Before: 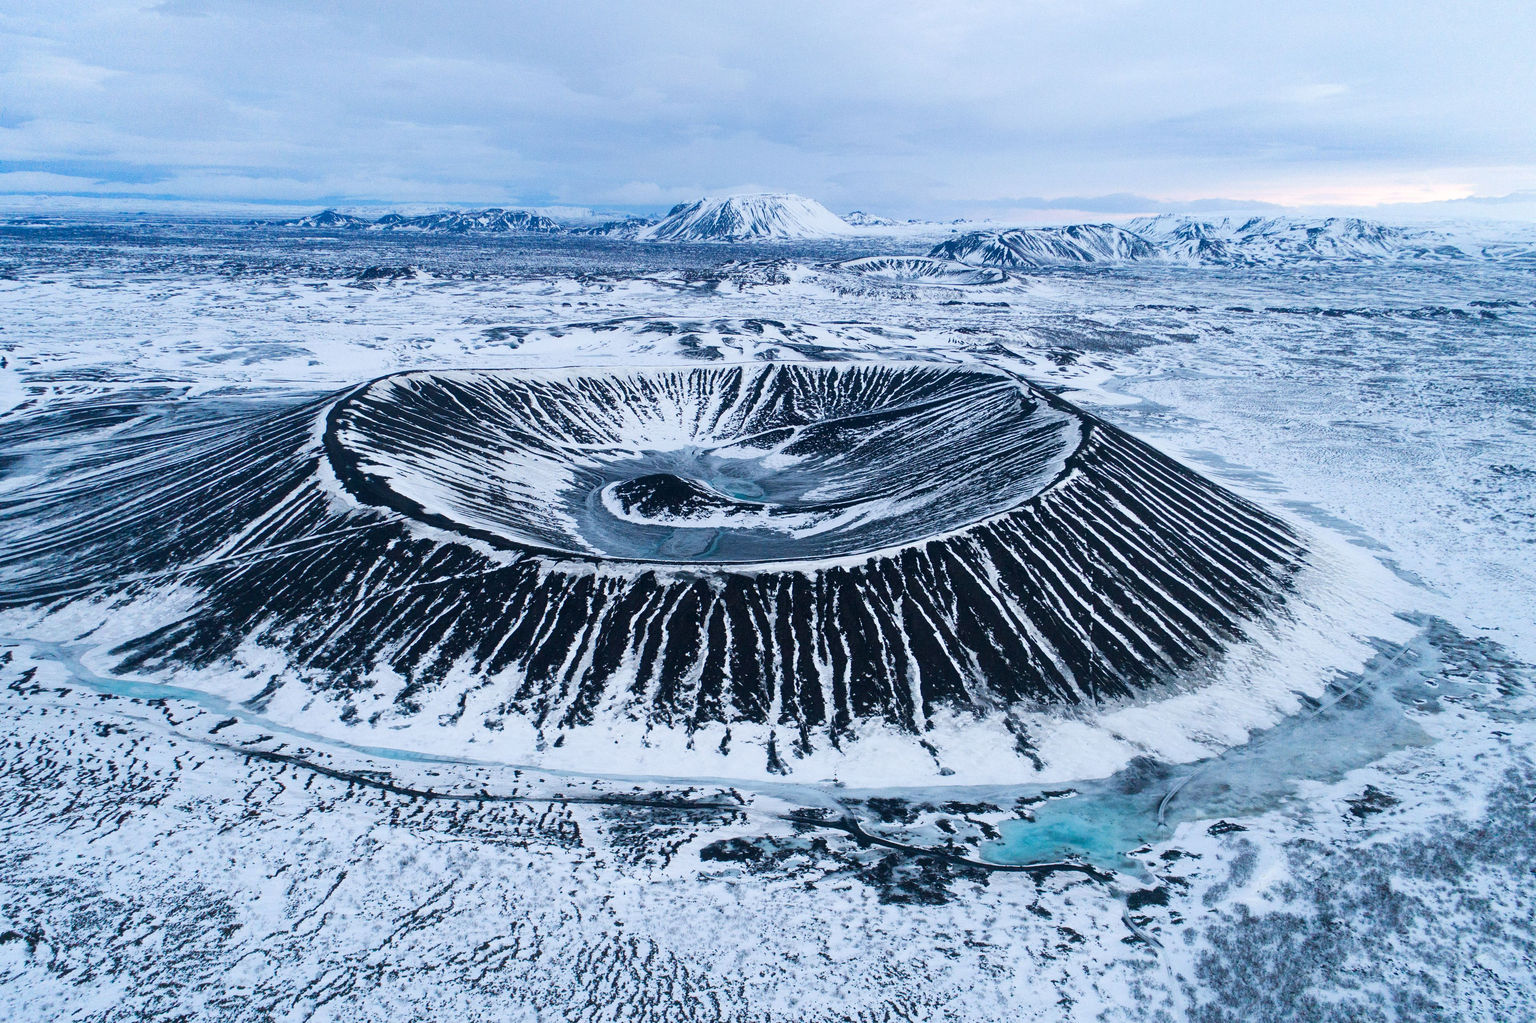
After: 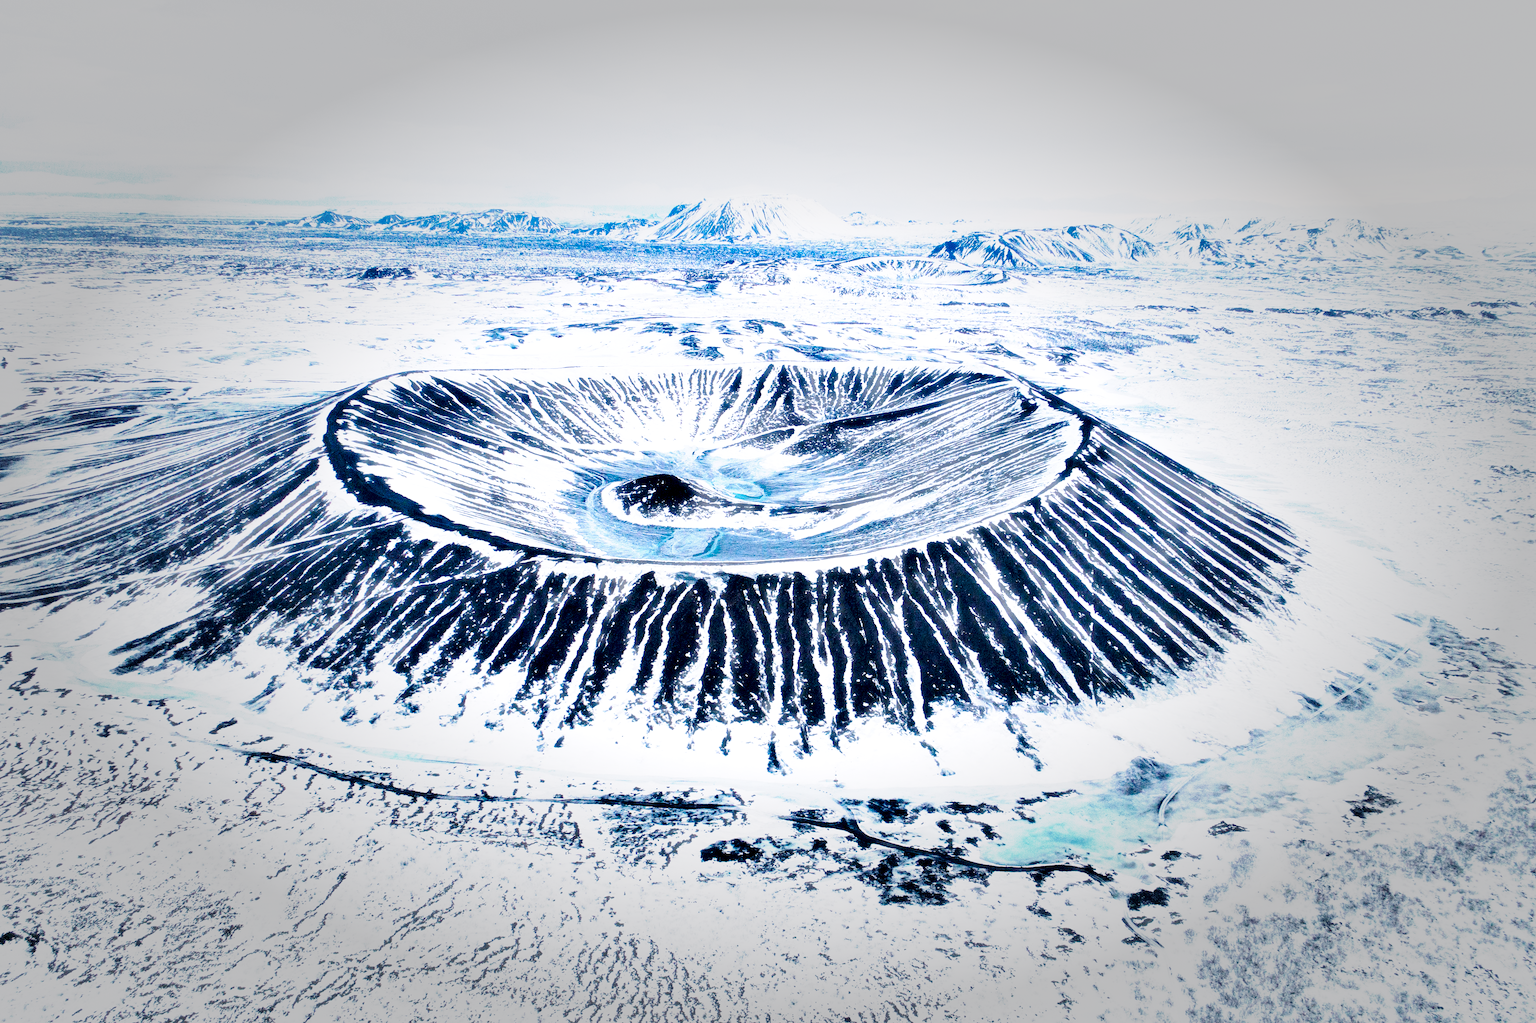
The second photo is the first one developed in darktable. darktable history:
exposure: black level correction 0, exposure 1.568 EV, compensate highlight preservation false
color balance rgb: highlights gain › chroma 1.496%, highlights gain › hue 307.2°, perceptual saturation grading › global saturation 19.274%, contrast -10.111%
haze removal: strength -0.092, compatibility mode true, adaptive false
base curve: curves: ch0 [(0, 0) (0.025, 0.046) (0.112, 0.277) (0.467, 0.74) (0.814, 0.929) (1, 0.942)], preserve colors none
contrast equalizer: octaves 7, y [[0.6 ×6], [0.55 ×6], [0 ×6], [0 ×6], [0 ×6]]
vignetting: fall-off start 48.6%, automatic ratio true, width/height ratio 1.287, unbound false
